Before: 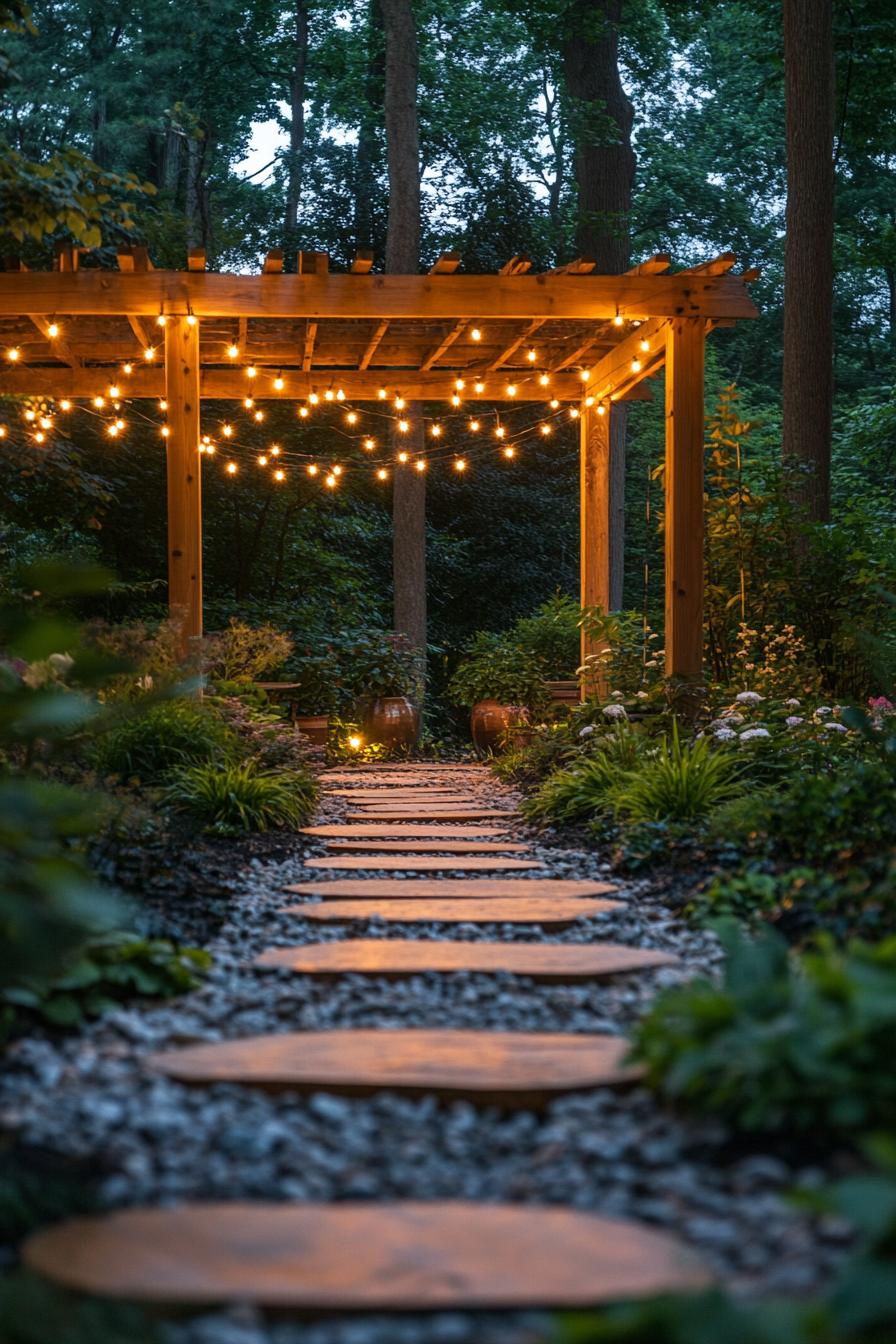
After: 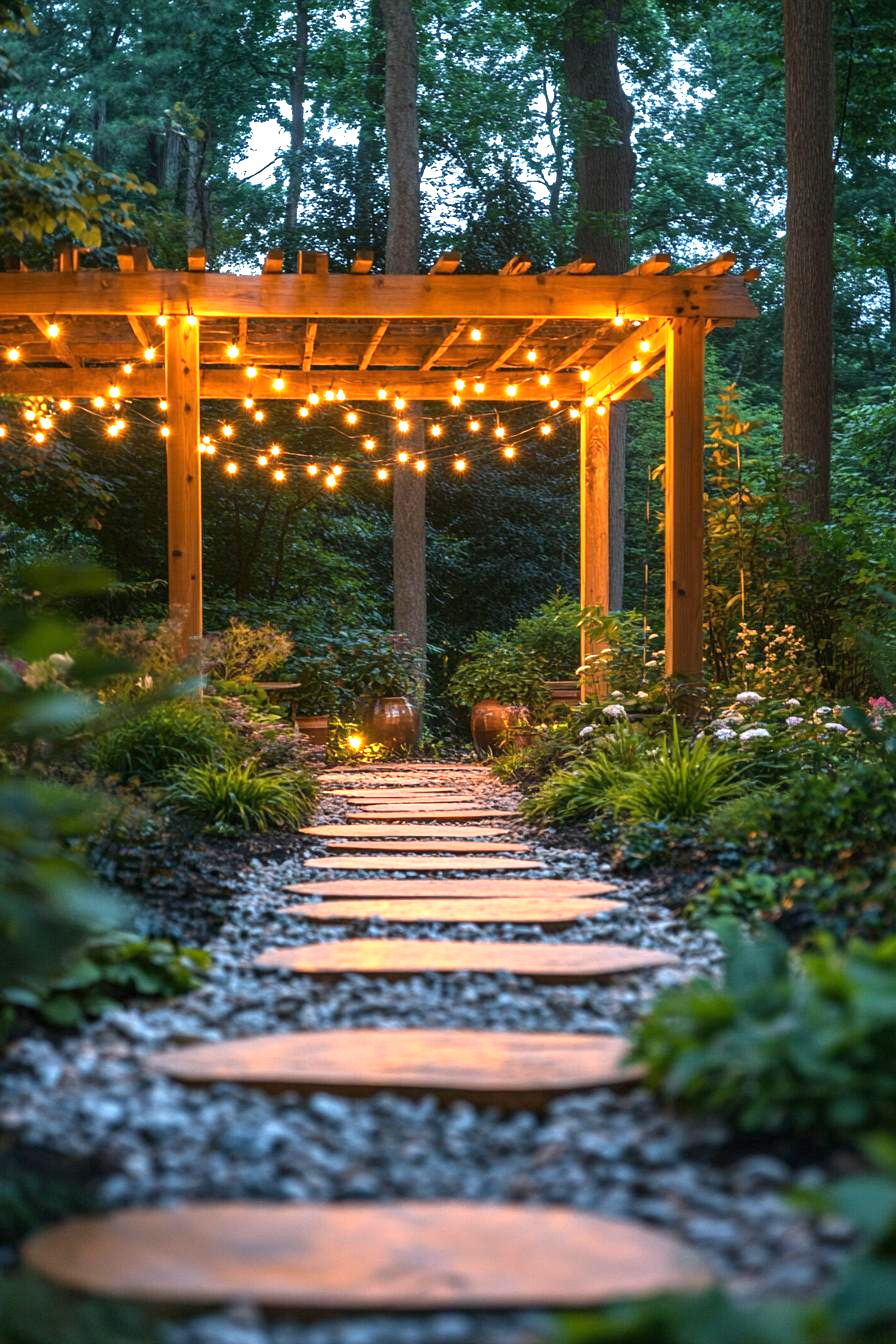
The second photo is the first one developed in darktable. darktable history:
exposure: exposure 1.057 EV, compensate highlight preservation false
